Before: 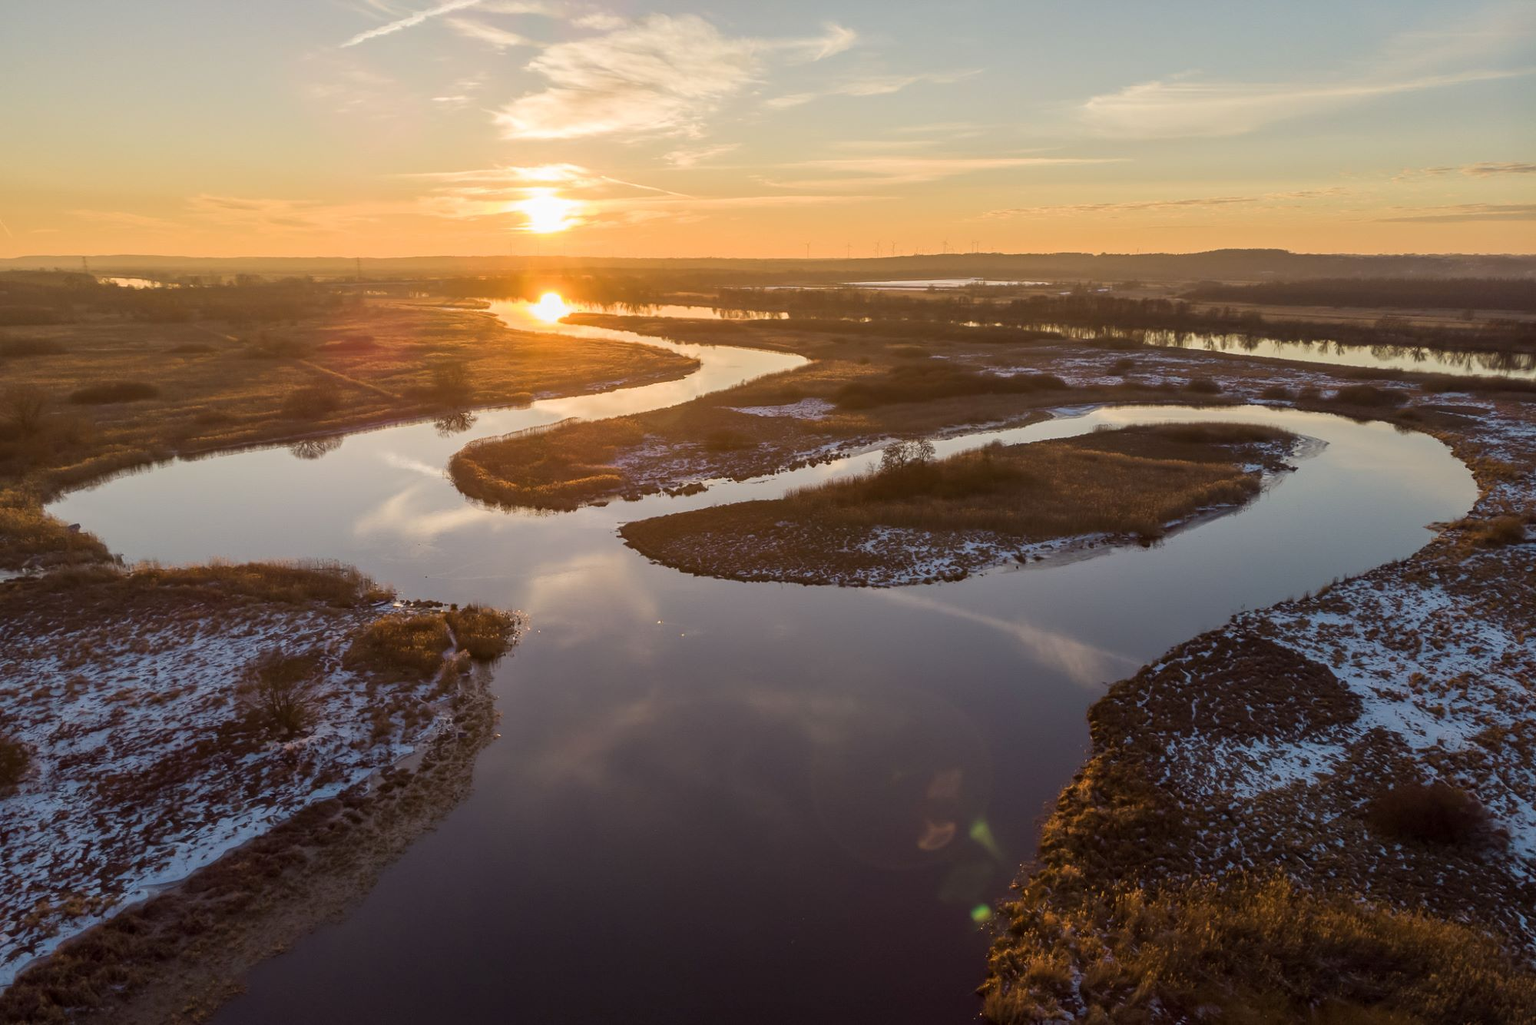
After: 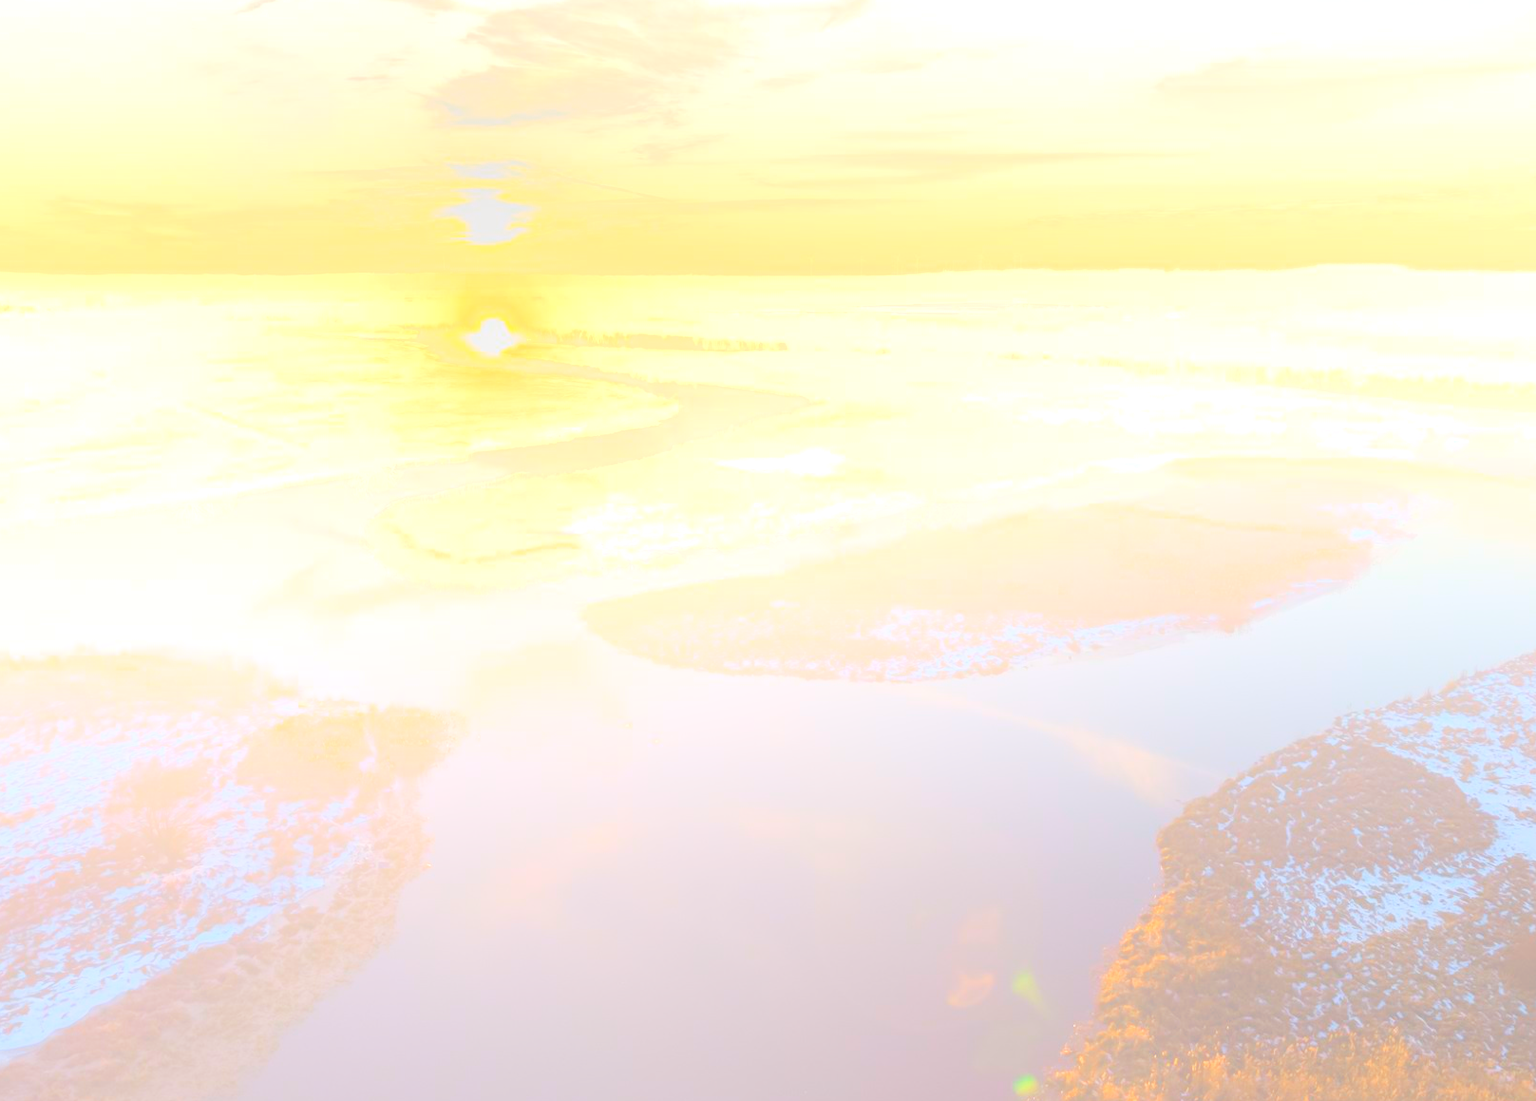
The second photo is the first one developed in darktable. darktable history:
exposure: black level correction 0, exposure 0.7 EV, compensate exposure bias true, compensate highlight preservation false
crop: left 9.929%, top 3.475%, right 9.188%, bottom 9.529%
contrast equalizer: octaves 7, y [[0.6 ×6], [0.55 ×6], [0 ×6], [0 ×6], [0 ×6]], mix -0.1
bloom: size 85%, threshold 5%, strength 85%
